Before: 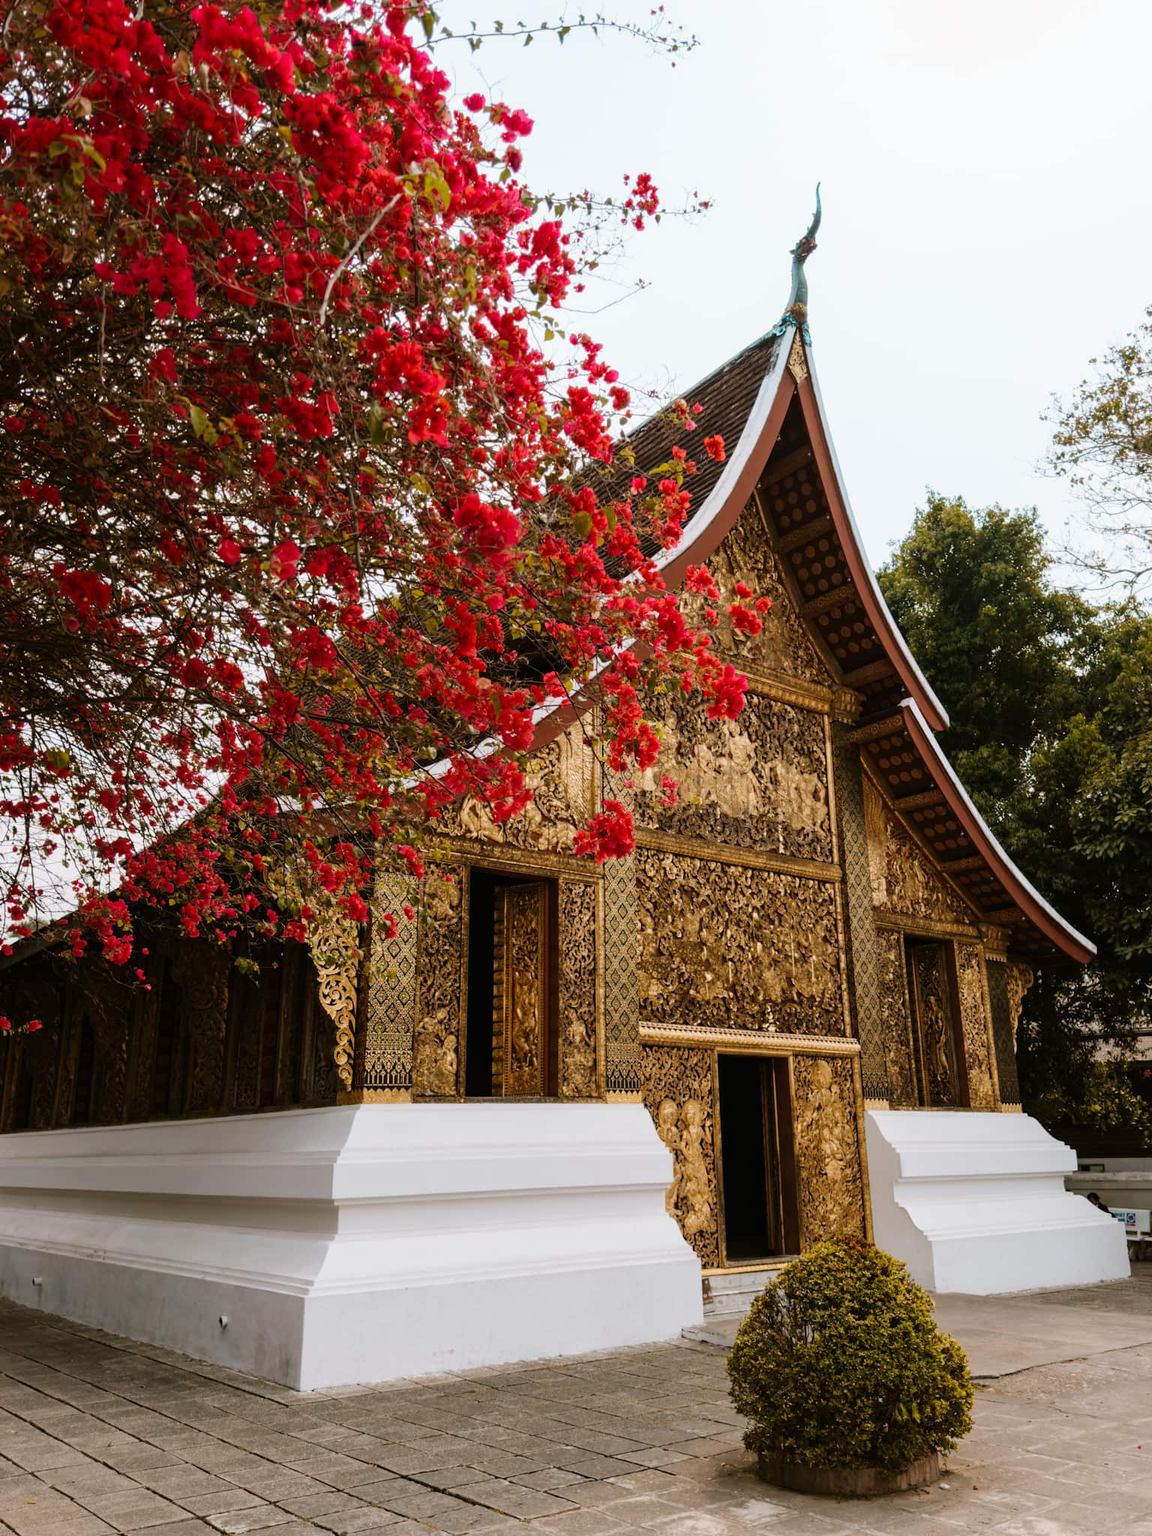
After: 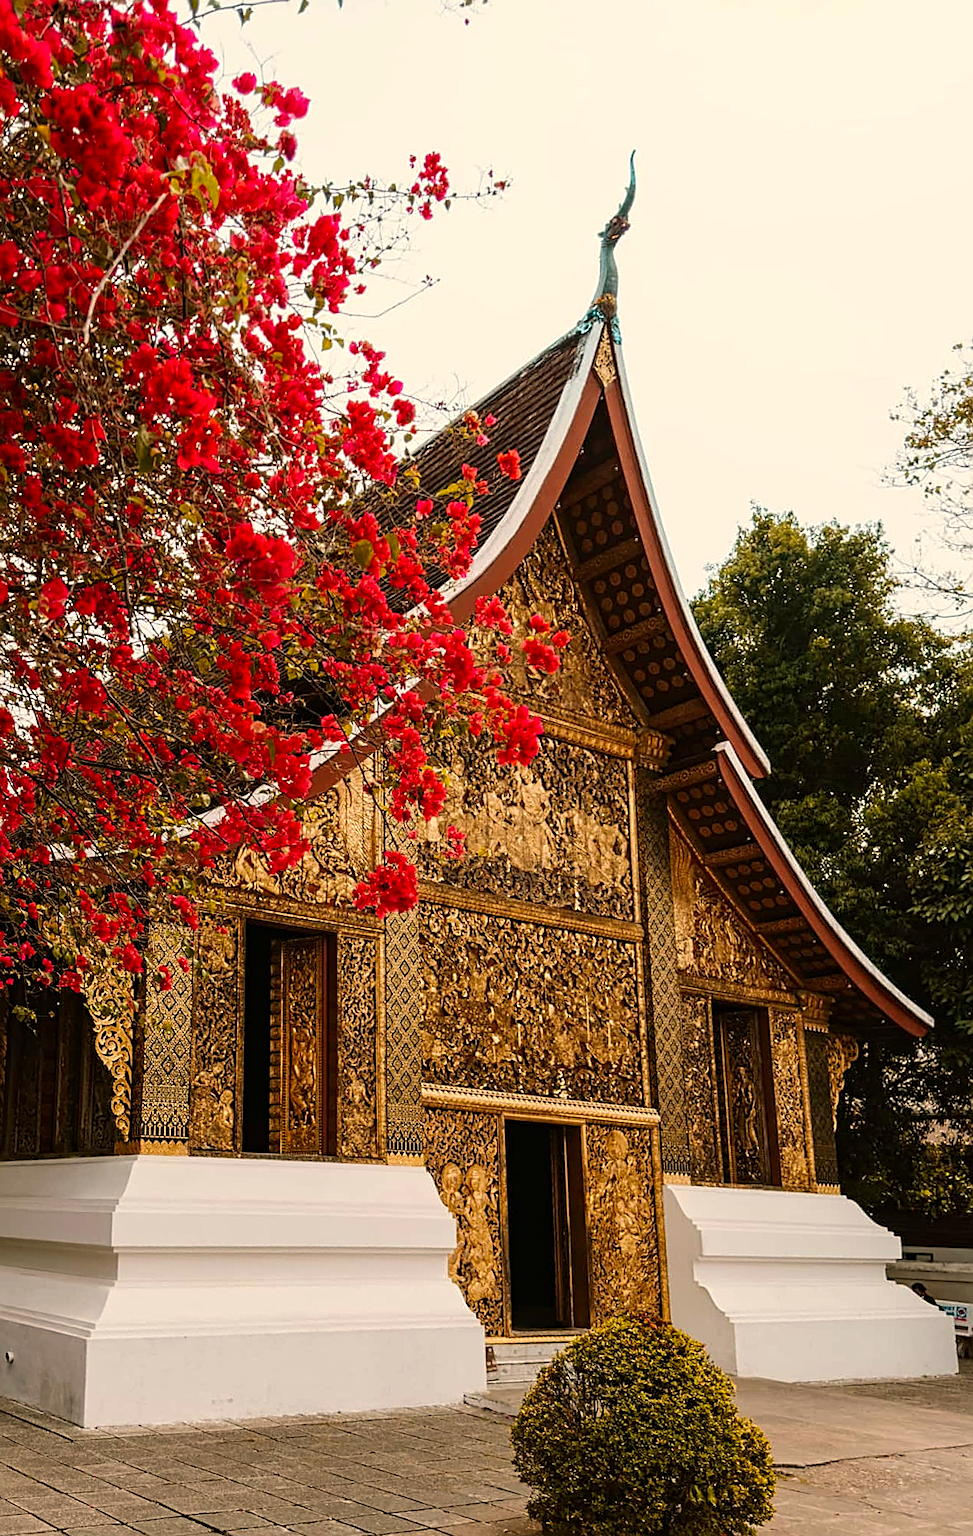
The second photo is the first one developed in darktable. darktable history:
rotate and perspective: rotation 0.062°, lens shift (vertical) 0.115, lens shift (horizontal) -0.133, crop left 0.047, crop right 0.94, crop top 0.061, crop bottom 0.94
color correction: highlights a* 3.22, highlights b* 1.93, saturation 1.19
contrast equalizer: y [[0.5, 0.5, 0.5, 0.512, 0.552, 0.62], [0.5 ×6], [0.5 ×4, 0.504, 0.553], [0 ×6], [0 ×6]]
sharpen: on, module defaults
white balance: red 1.029, blue 0.92
crop: left 16.145%
